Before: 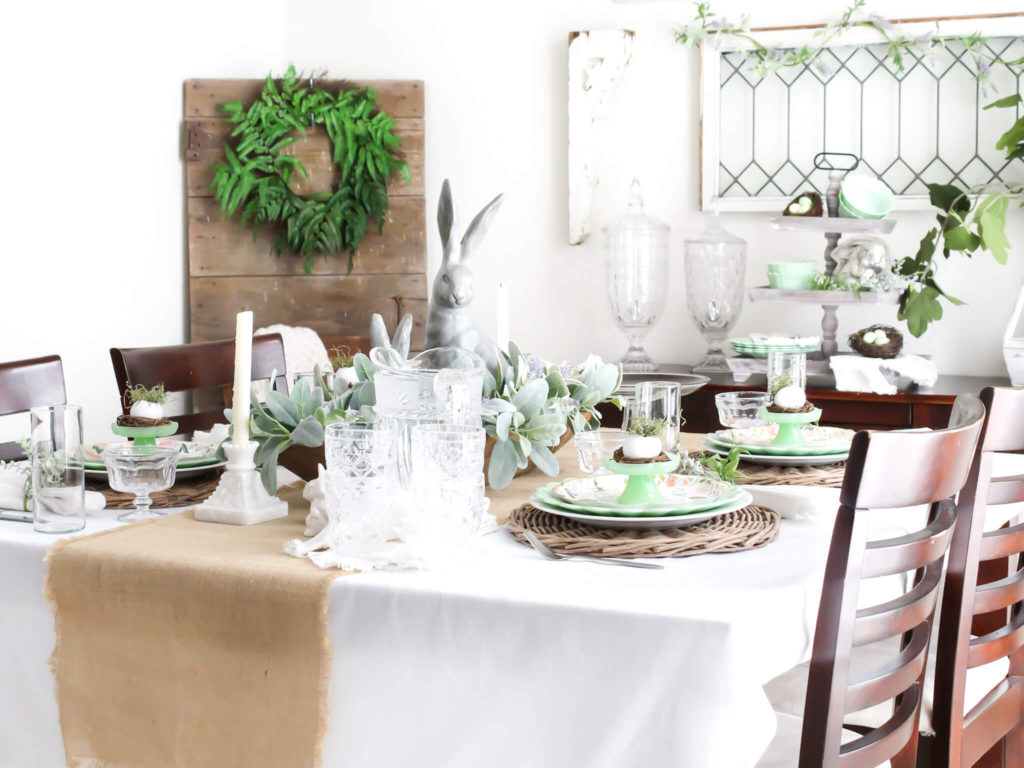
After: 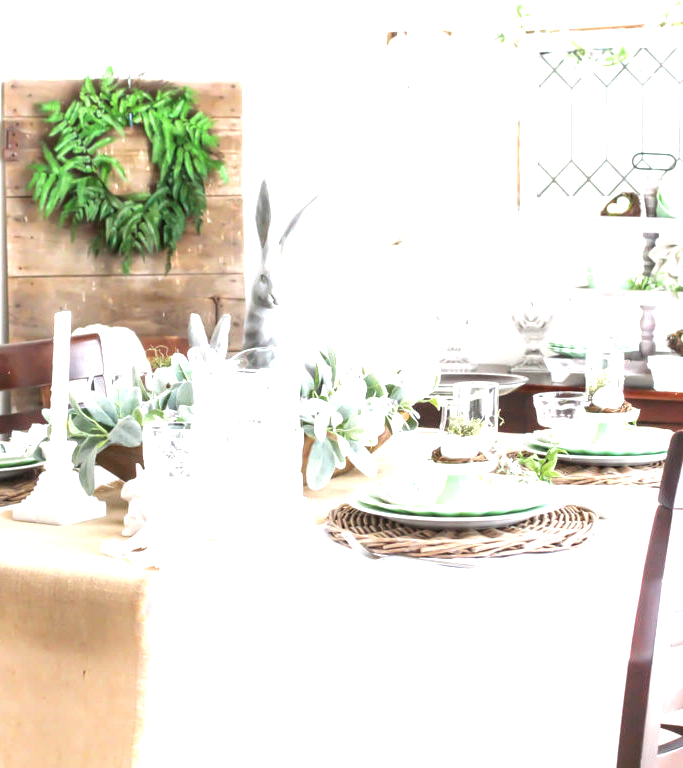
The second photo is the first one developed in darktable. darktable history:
exposure: exposure 1 EV, compensate exposure bias true, compensate highlight preservation false
local contrast: on, module defaults
crop and rotate: left 17.833%, right 15.396%
